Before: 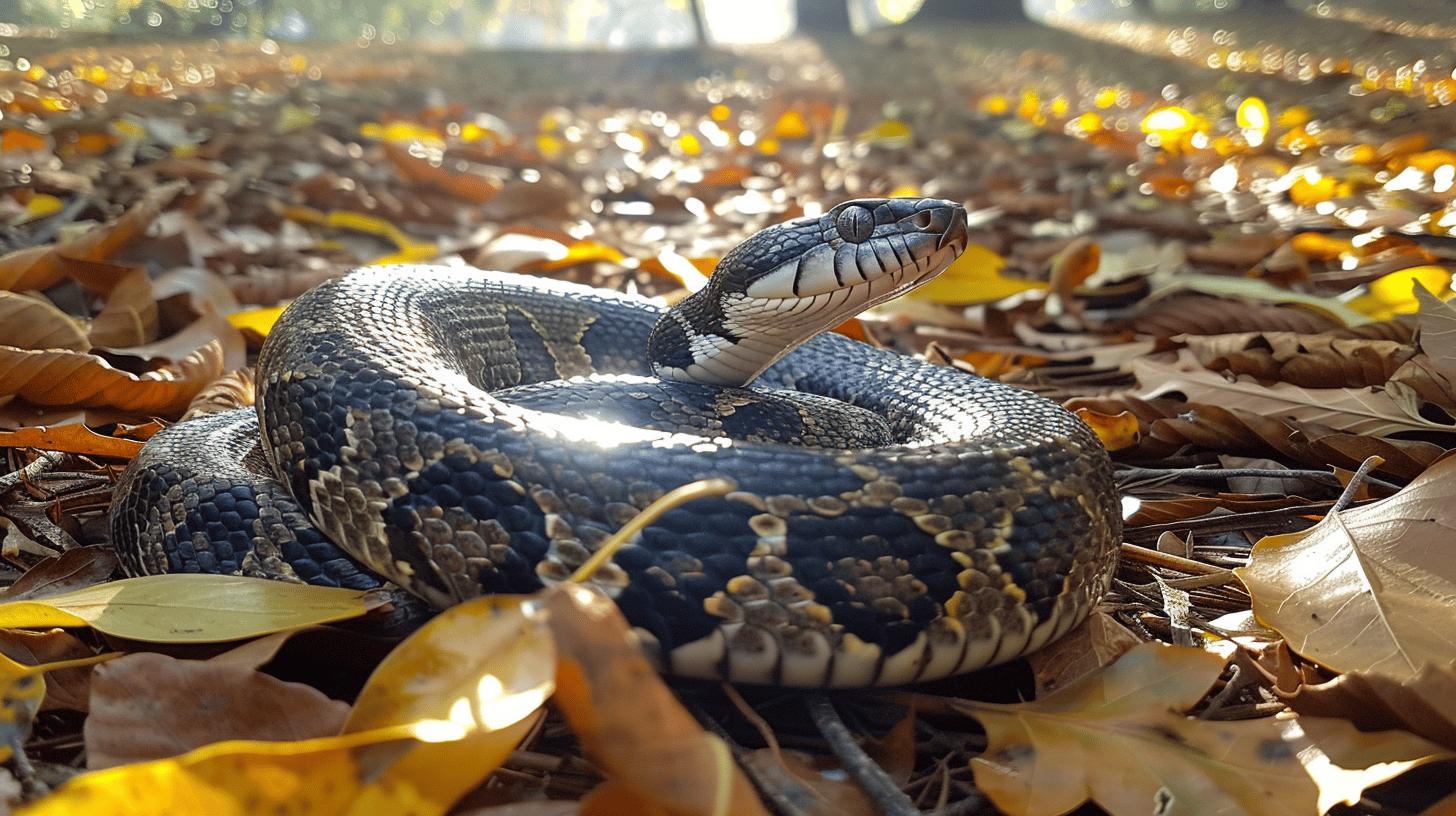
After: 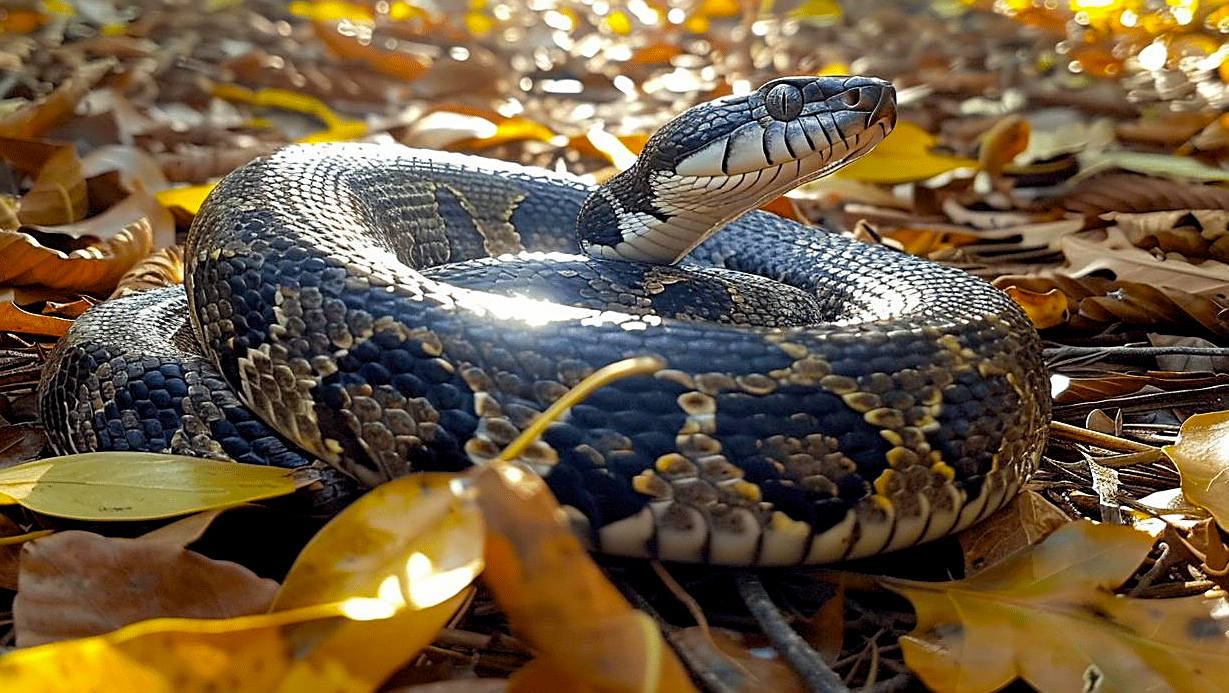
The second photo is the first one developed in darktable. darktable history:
crop and rotate: left 4.907%, top 14.969%, right 10.642%
color balance rgb: power › hue 328.95°, global offset › luminance -0.509%, perceptual saturation grading › global saturation 29.461%
sharpen: on, module defaults
